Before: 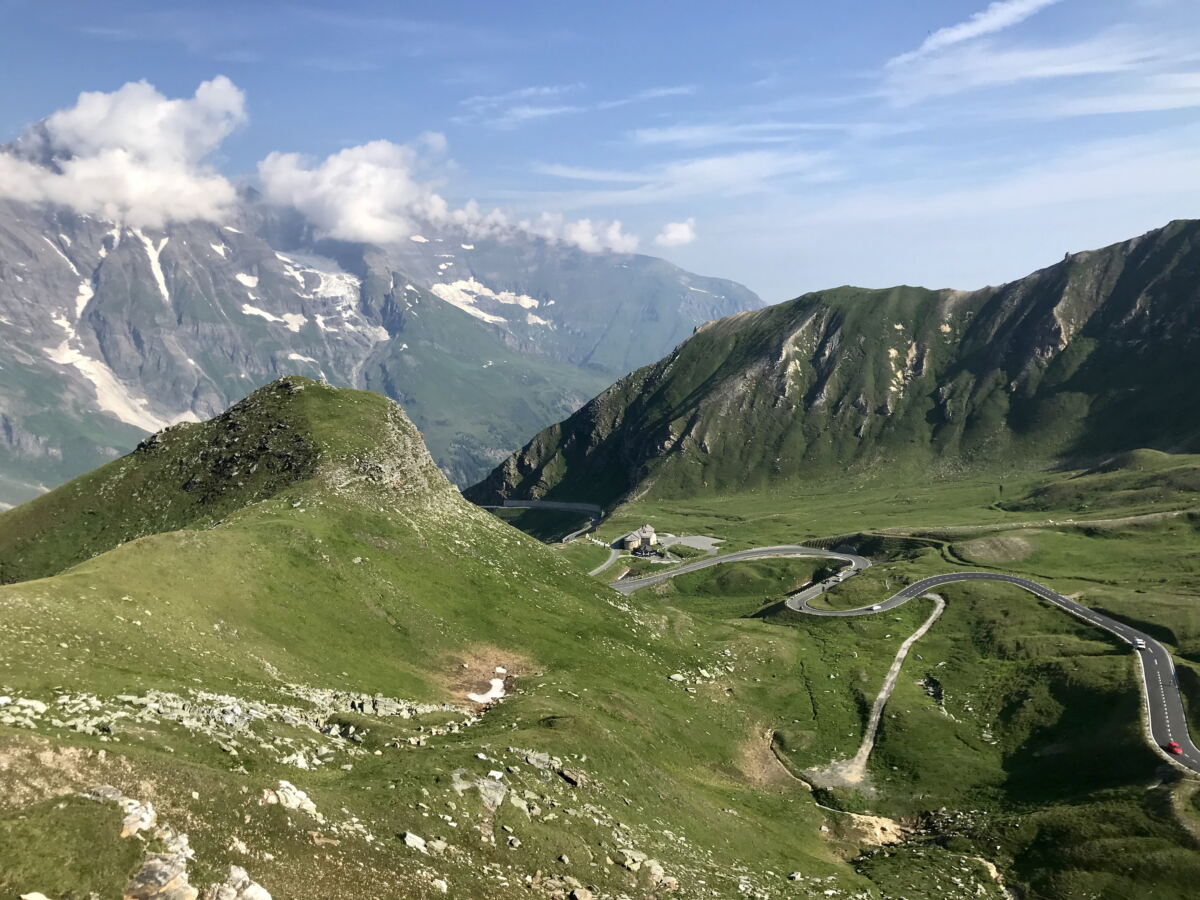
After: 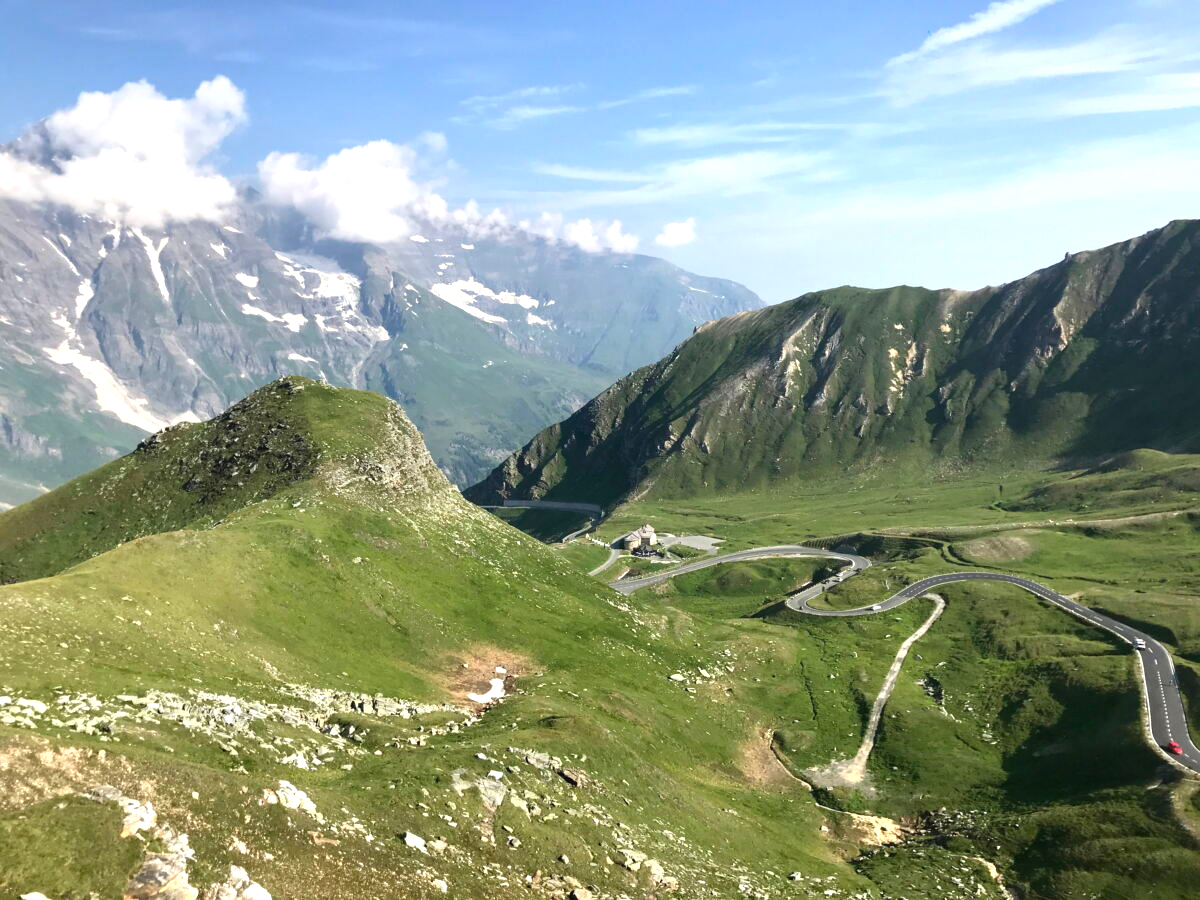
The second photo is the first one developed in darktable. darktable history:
exposure: black level correction -0.002, exposure 0.54 EV, compensate highlight preservation false
color correction: saturation 0.99
